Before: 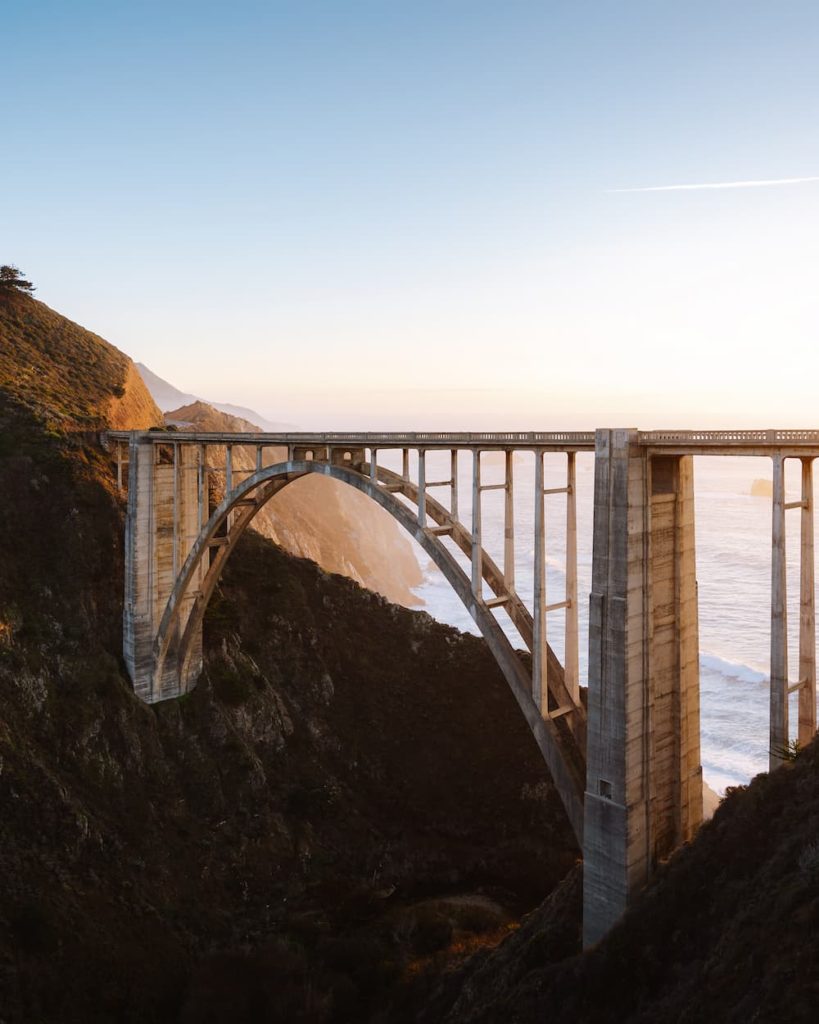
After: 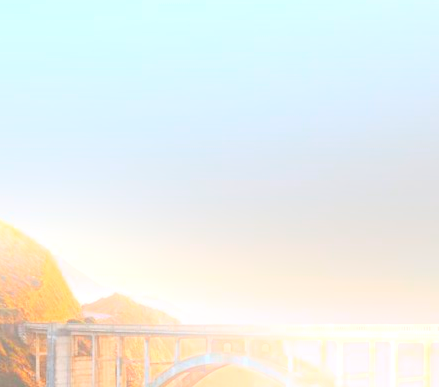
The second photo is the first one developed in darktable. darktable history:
exposure: black level correction 0, exposure 1.1 EV, compensate exposure bias true, compensate highlight preservation false
bloom: threshold 82.5%, strength 16.25%
crop: left 10.121%, top 10.631%, right 36.218%, bottom 51.526%
